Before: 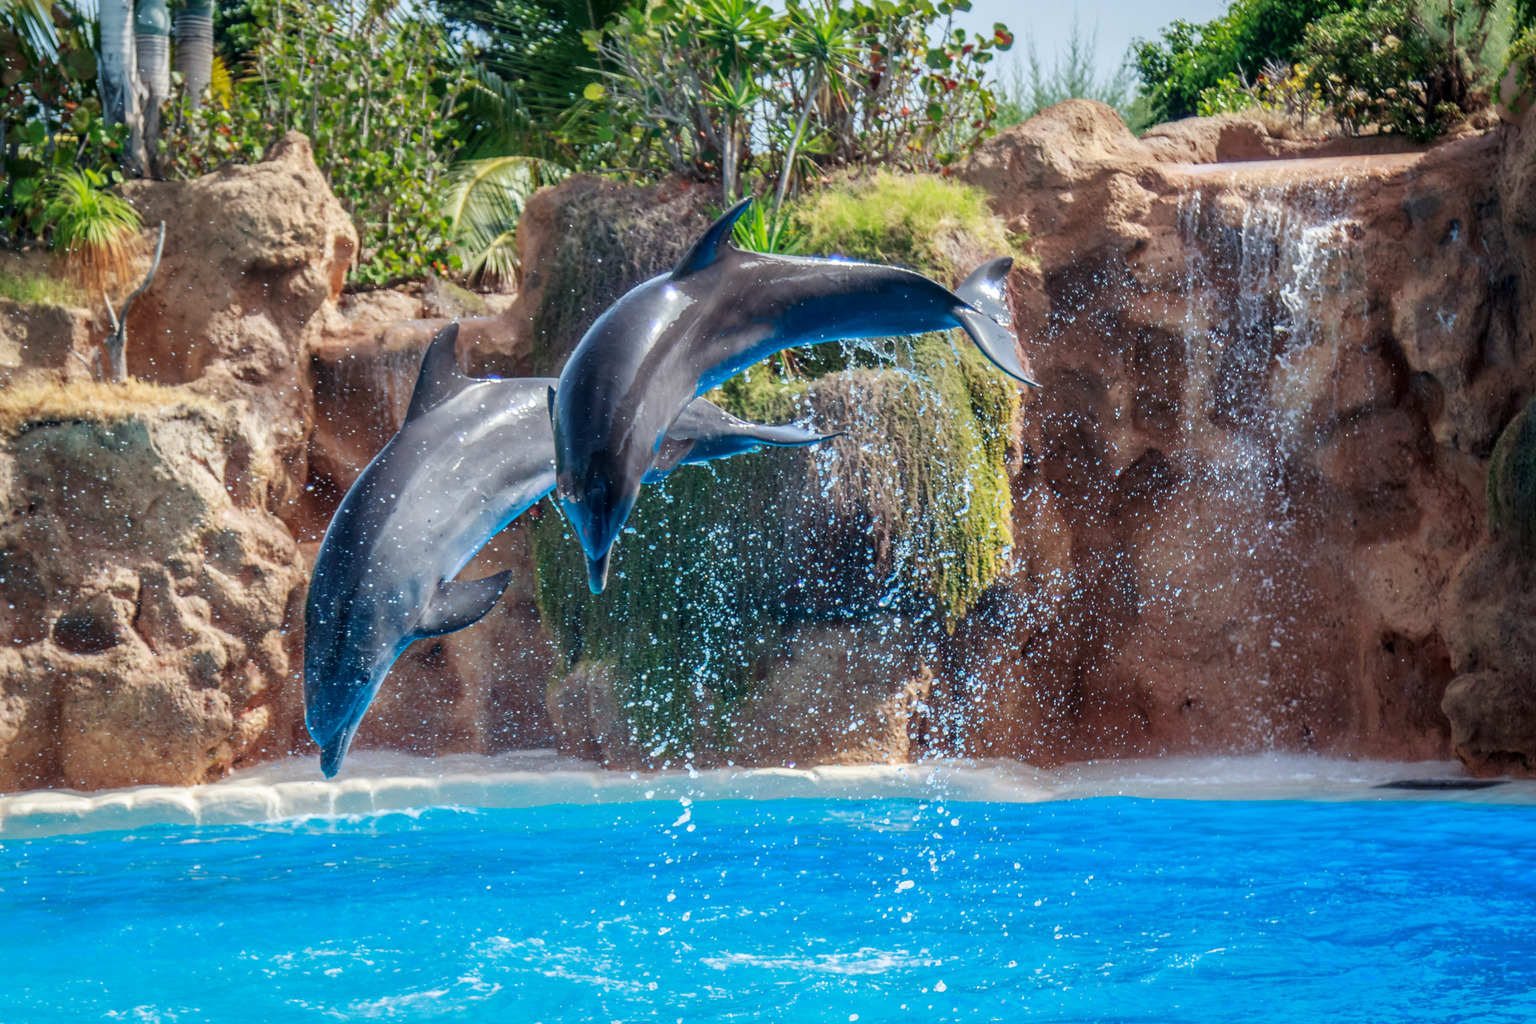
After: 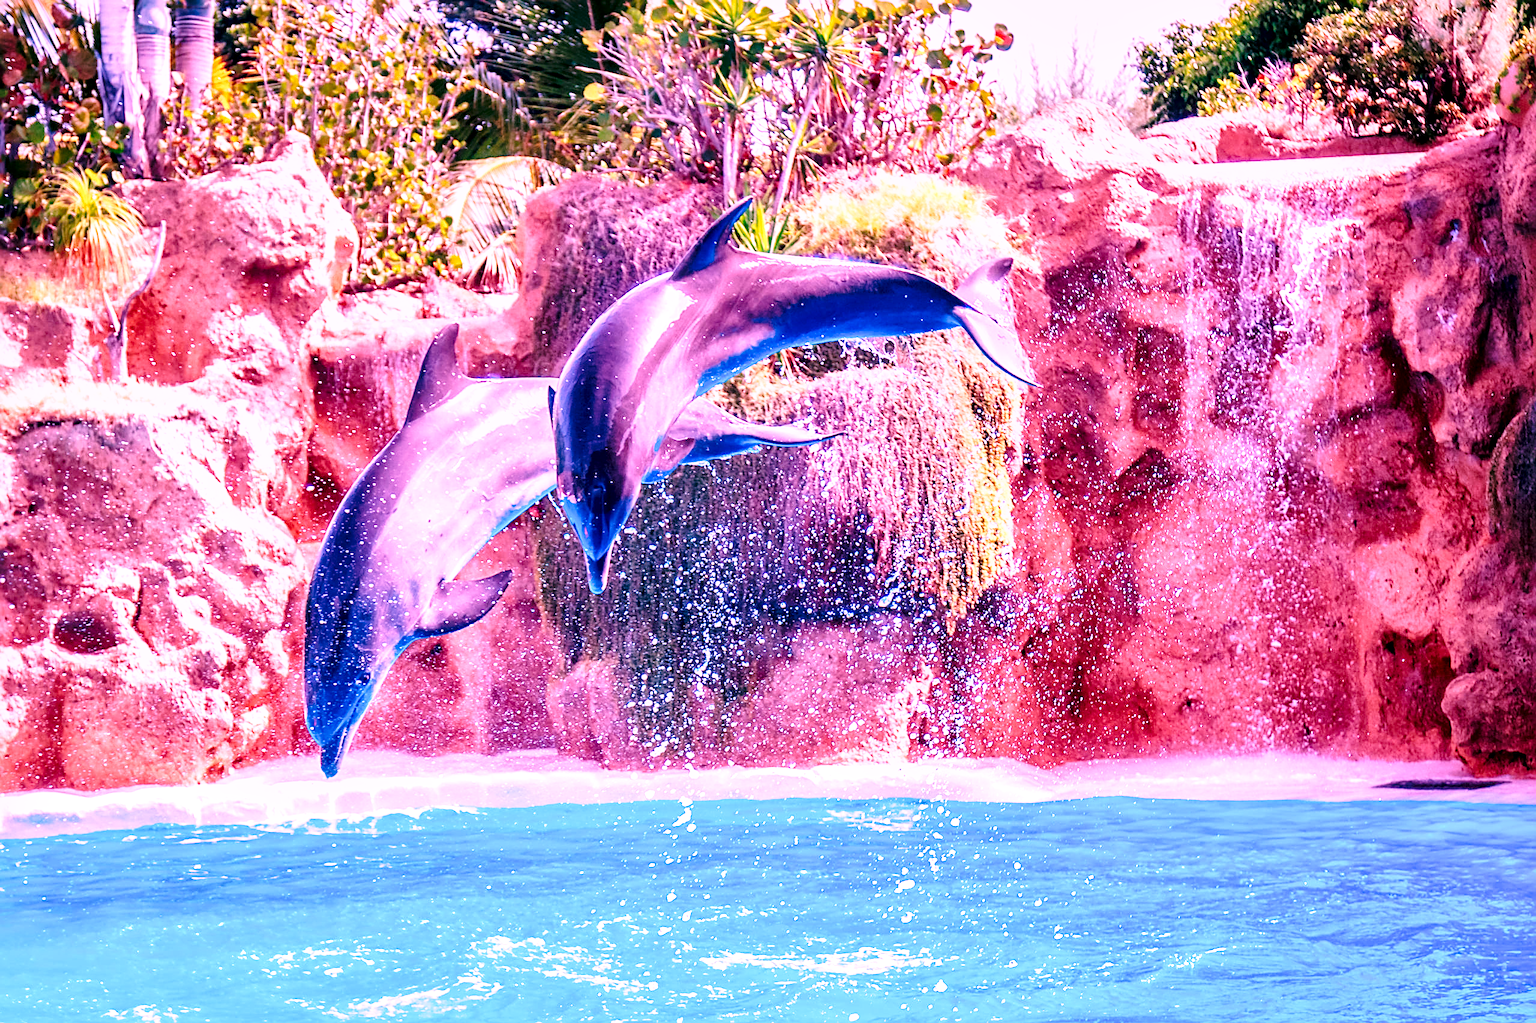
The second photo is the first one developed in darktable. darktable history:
base curve: curves: ch0 [(0, 0) (0.028, 0.03) (0.121, 0.232) (0.46, 0.748) (0.859, 0.968) (1, 1)], preserve colors none
exposure: black level correction 0.004, exposure 0.014 EV, compensate highlight preservation false
shadows and highlights: shadows 29.32, highlights -29.32, low approximation 0.01, soften with gaussian
white balance: red 2.02, blue 1.673
local contrast: mode bilateral grid, contrast 20, coarseness 50, detail 140%, midtone range 0.2
sharpen: amount 0.75
